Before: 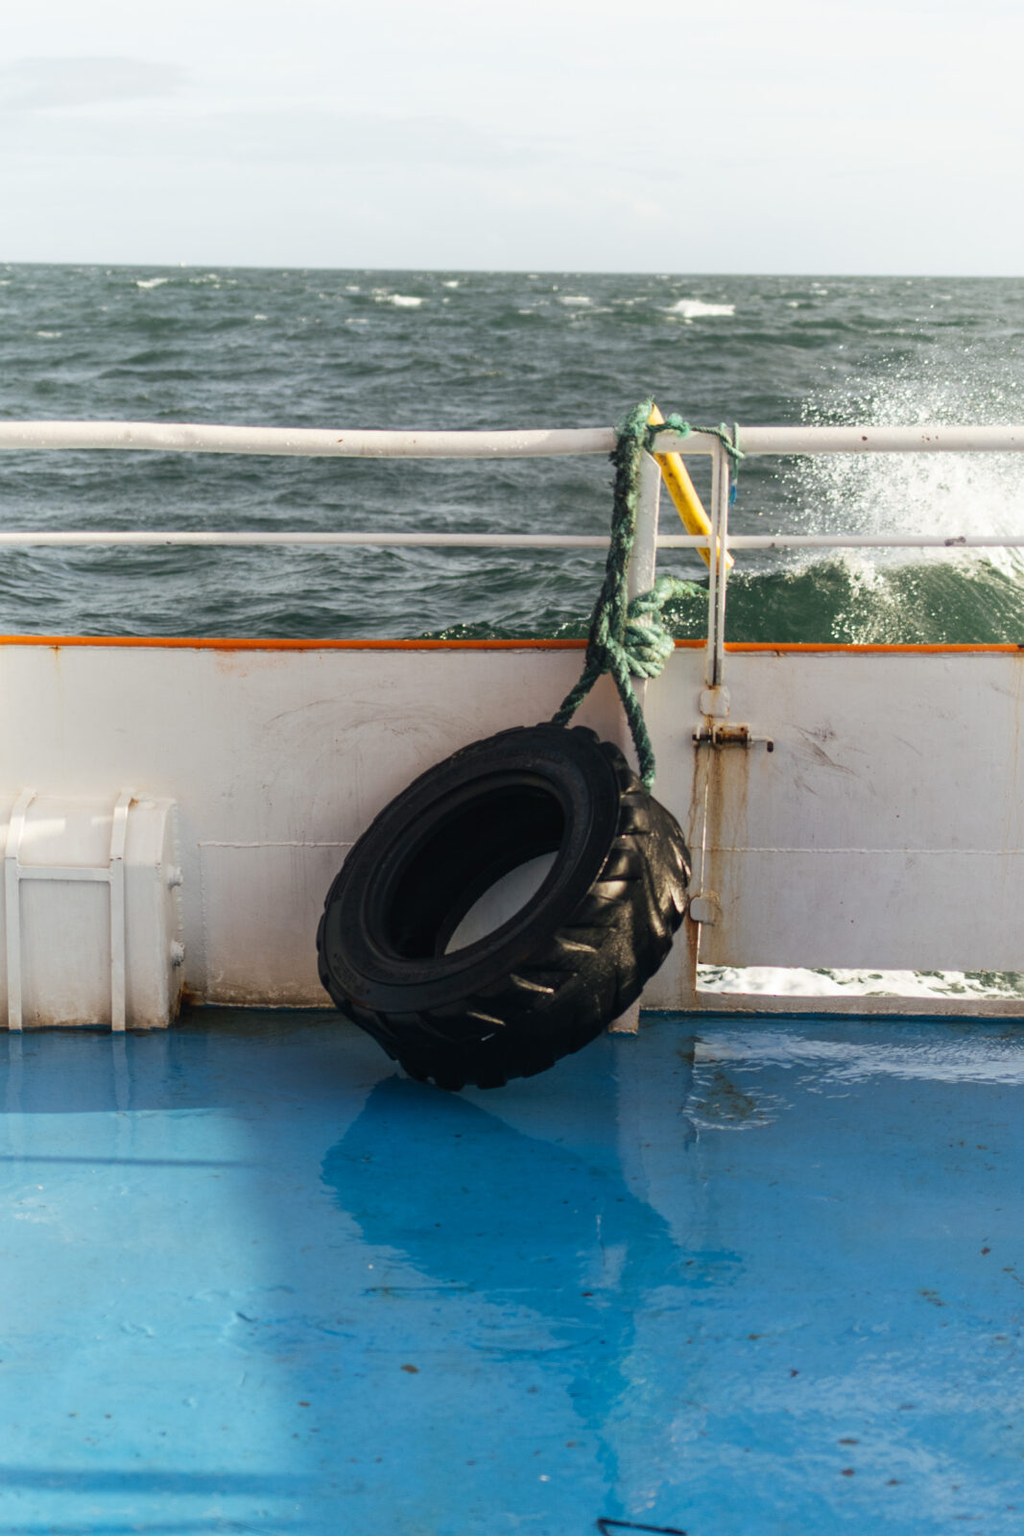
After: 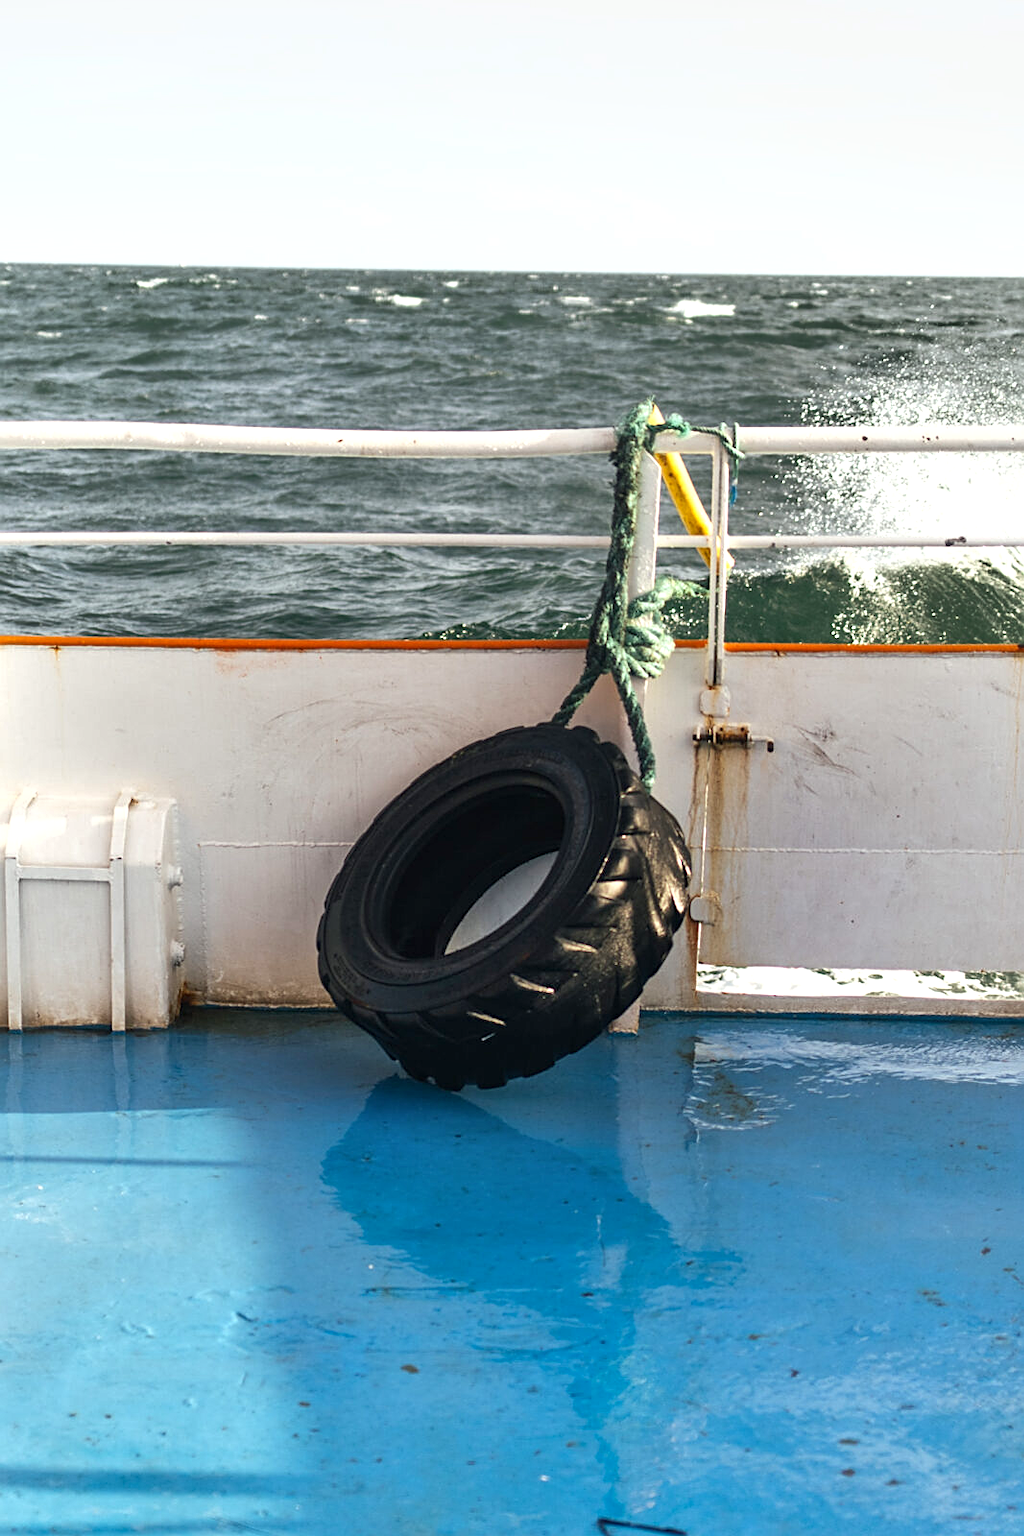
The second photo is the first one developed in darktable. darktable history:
sharpen: on, module defaults
exposure: black level correction 0.001, exposure 0.499 EV, compensate highlight preservation false
shadows and highlights: highlights color adjustment 0.28%, soften with gaussian
